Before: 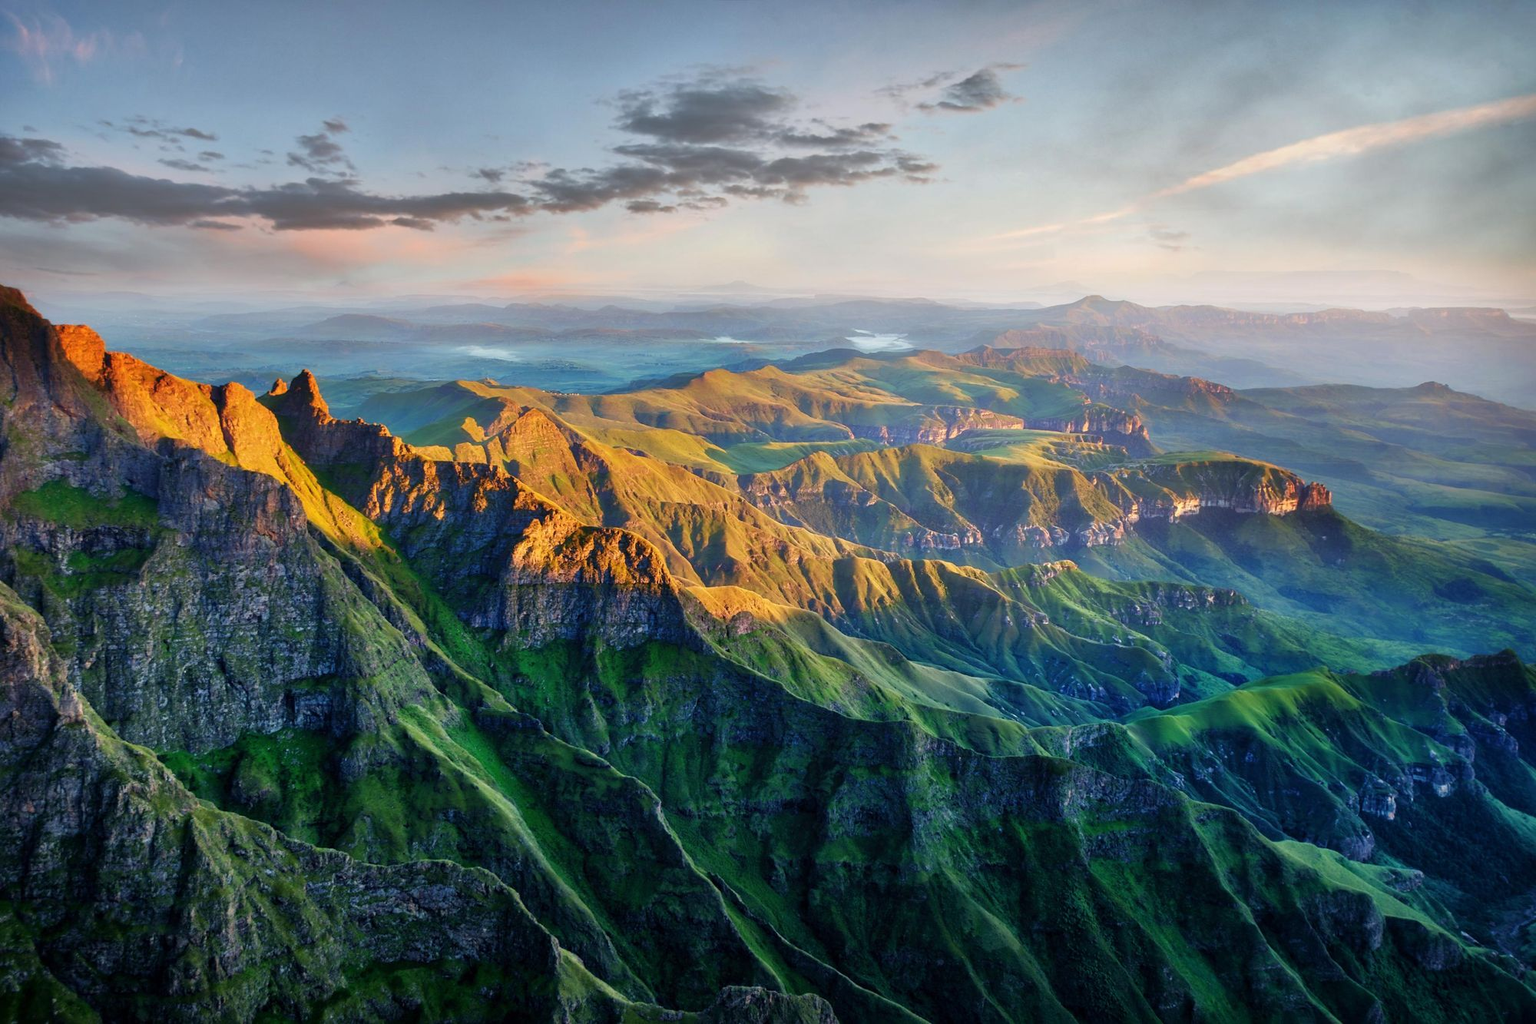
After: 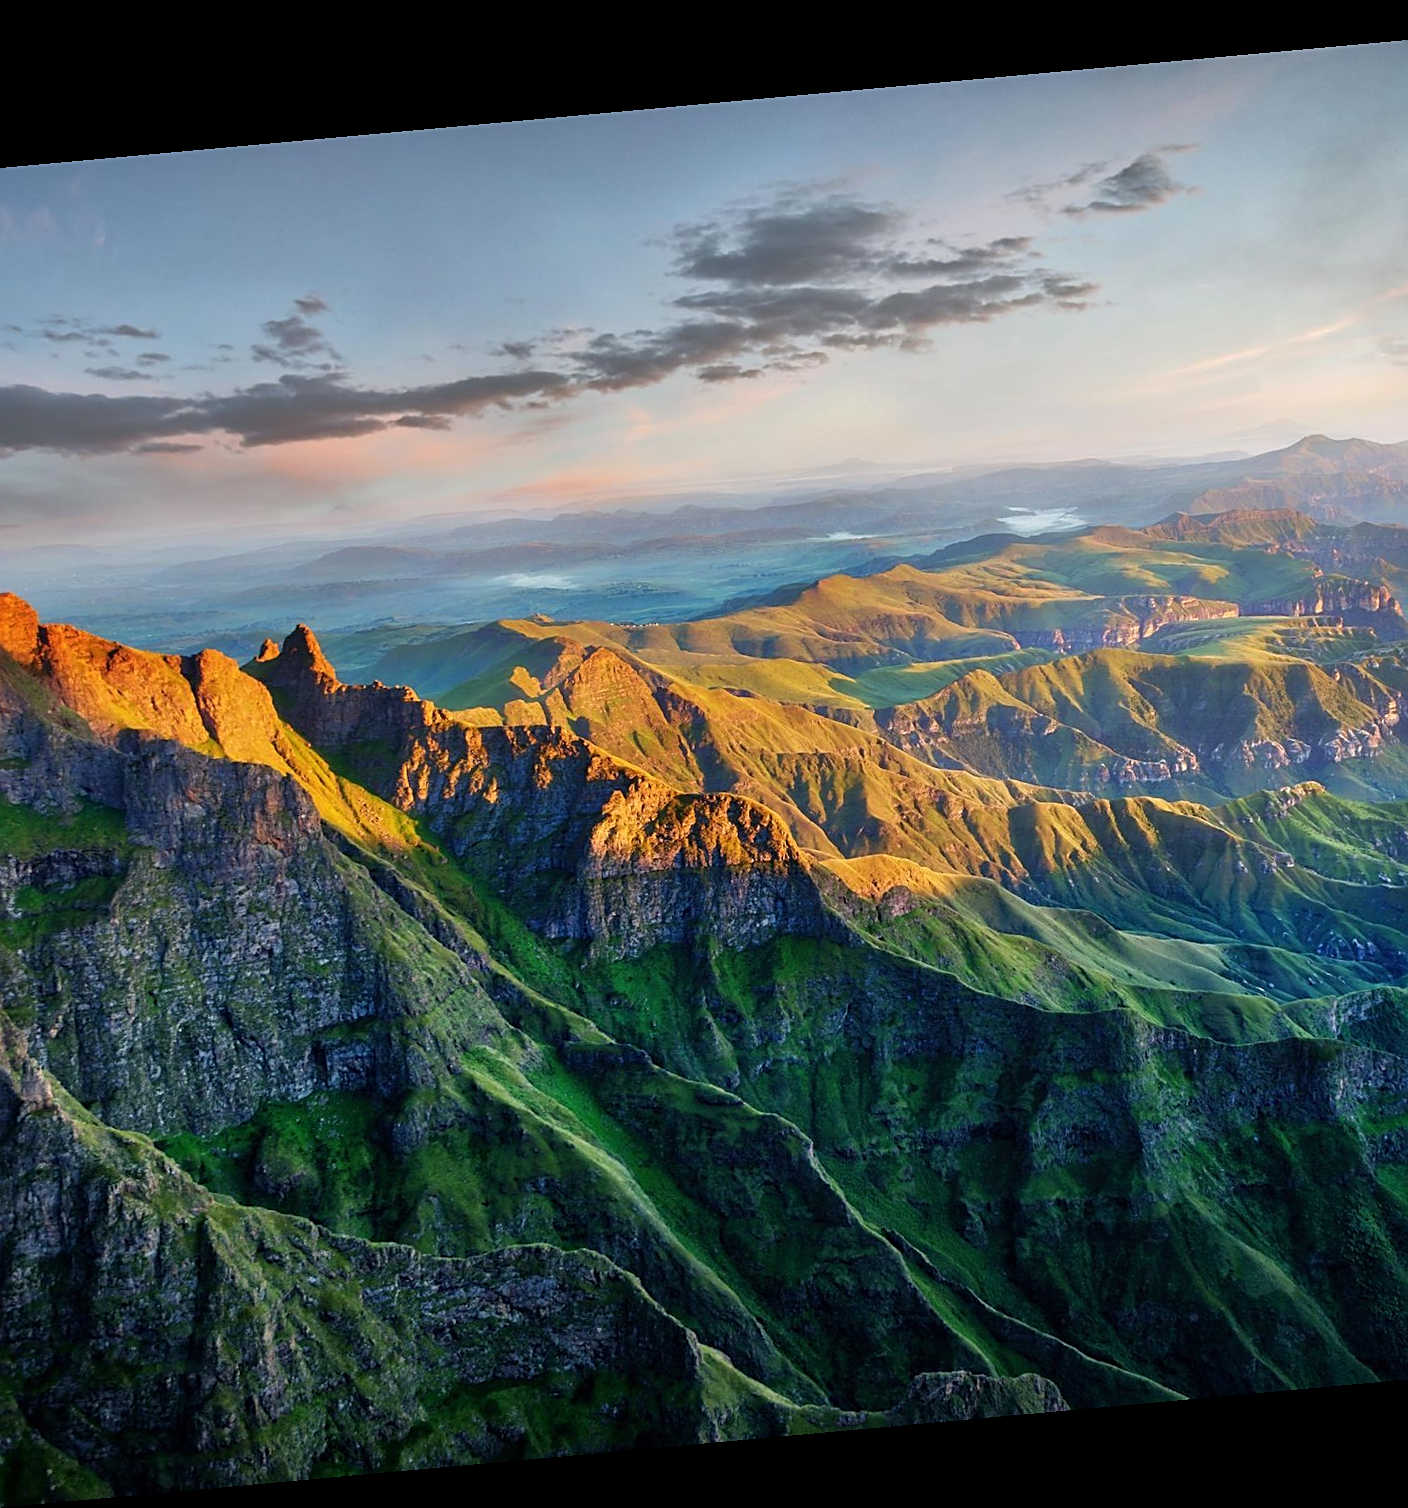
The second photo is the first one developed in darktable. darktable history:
sharpen: on, module defaults
crop and rotate: left 6.617%, right 26.717%
rotate and perspective: rotation -5.2°, automatic cropping off
